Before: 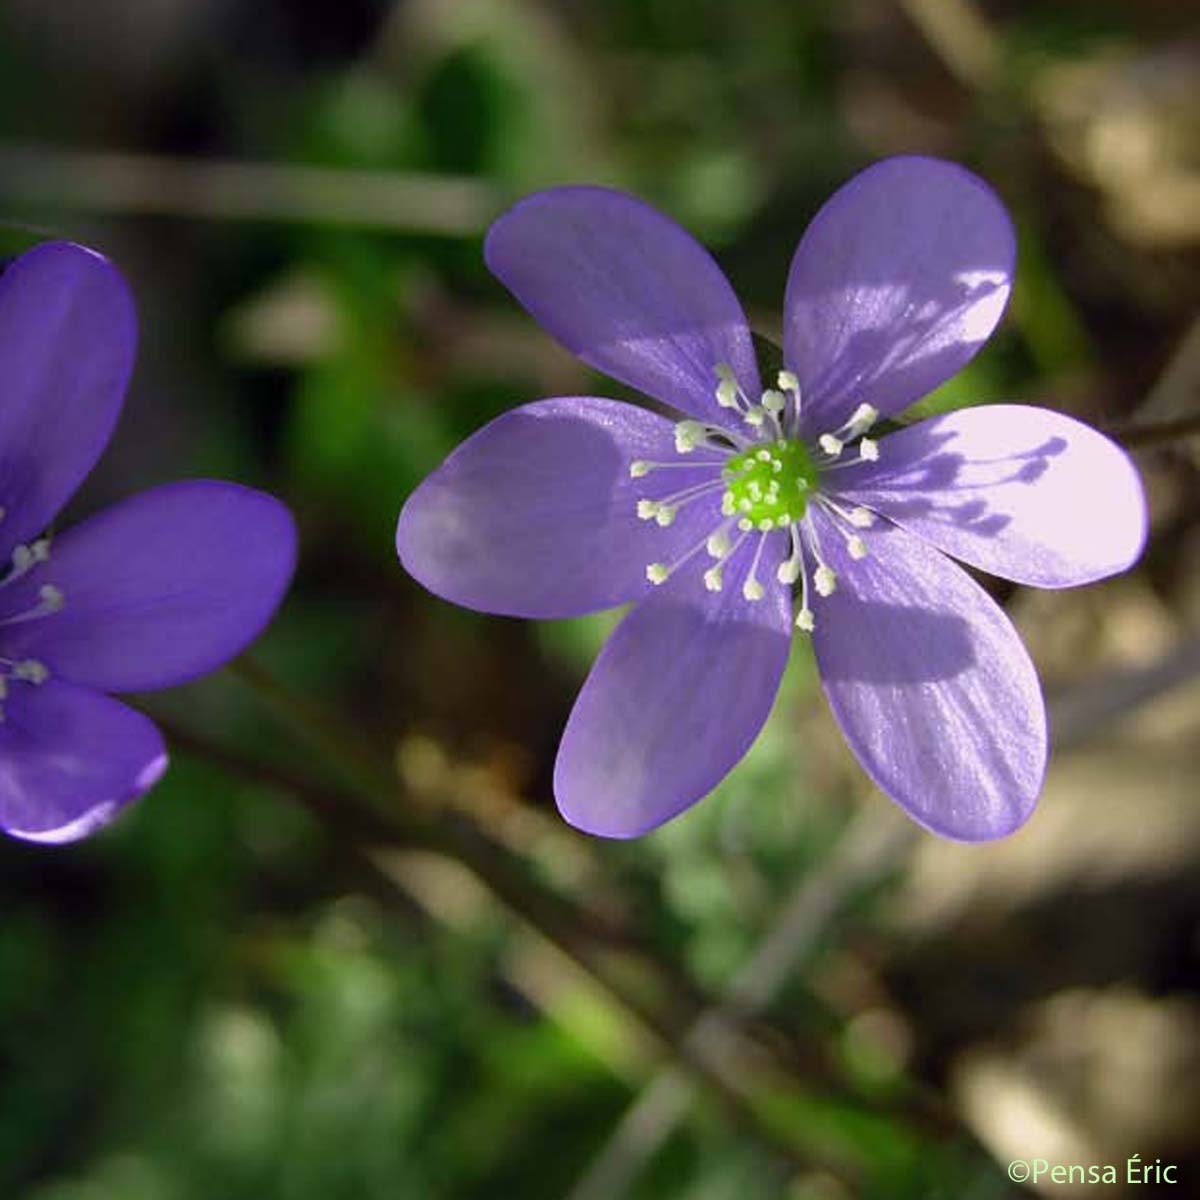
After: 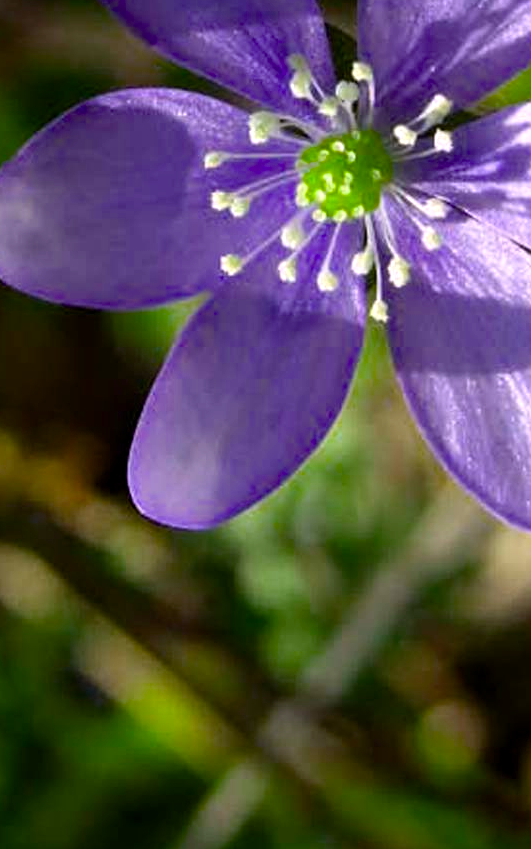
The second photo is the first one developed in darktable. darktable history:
color balance rgb: global offset › luminance -0.468%, perceptual saturation grading › global saturation 19.274%, global vibrance 9.433%, contrast 14.408%, saturation formula JzAzBz (2021)
crop: left 35.504%, top 25.809%, right 20.178%, bottom 3.38%
